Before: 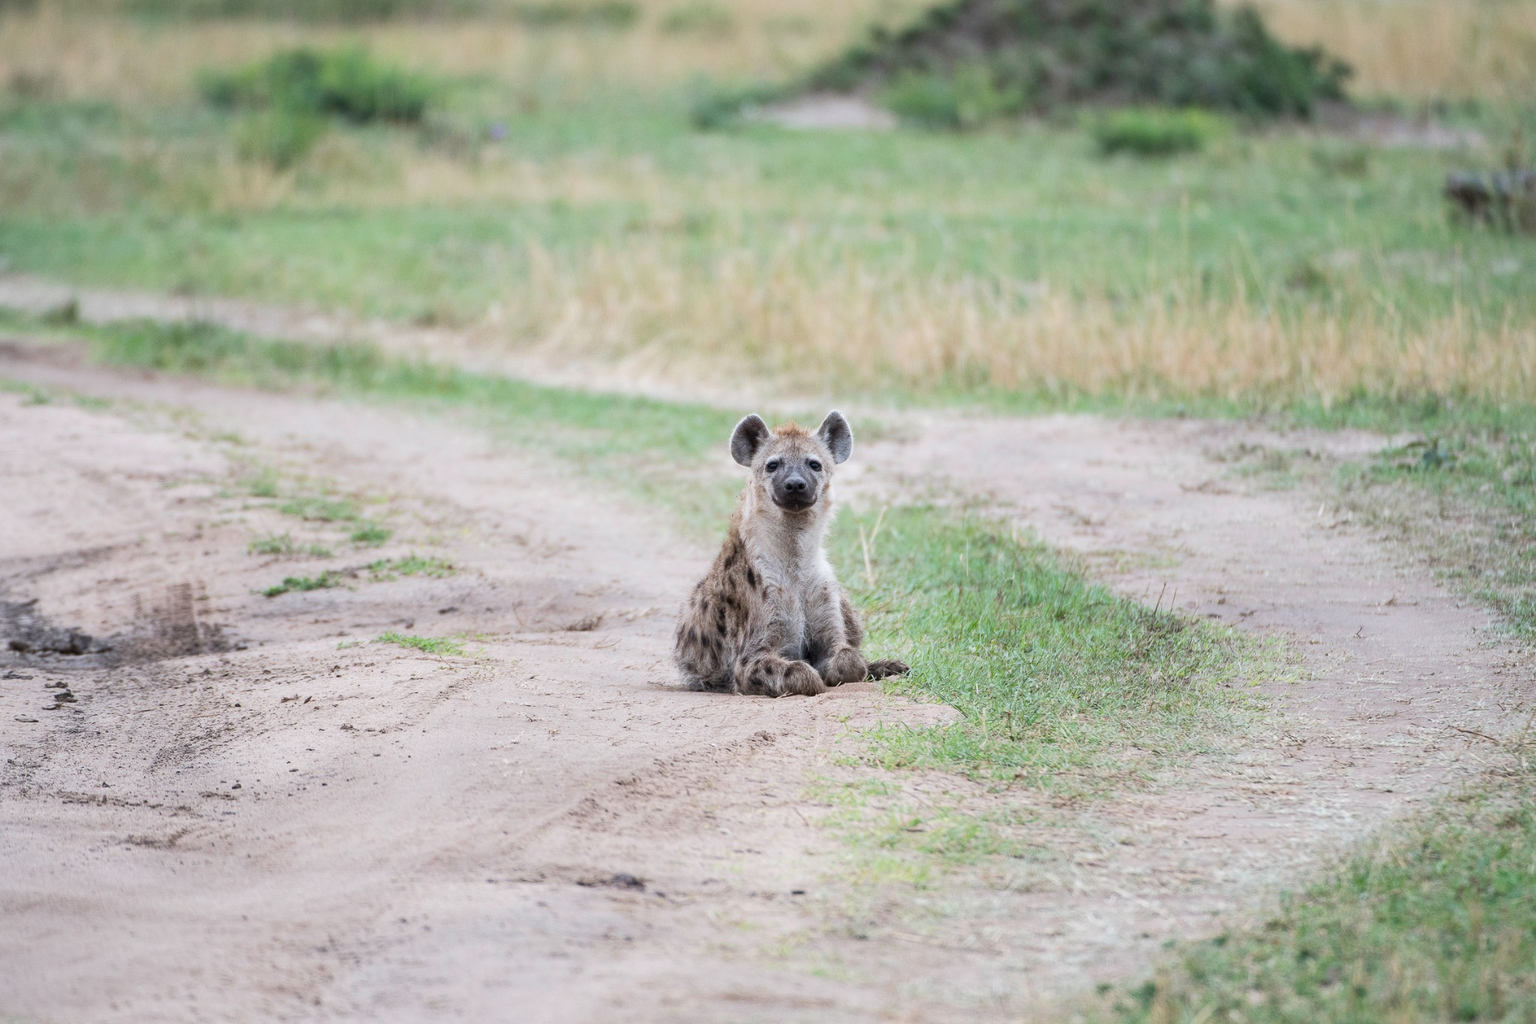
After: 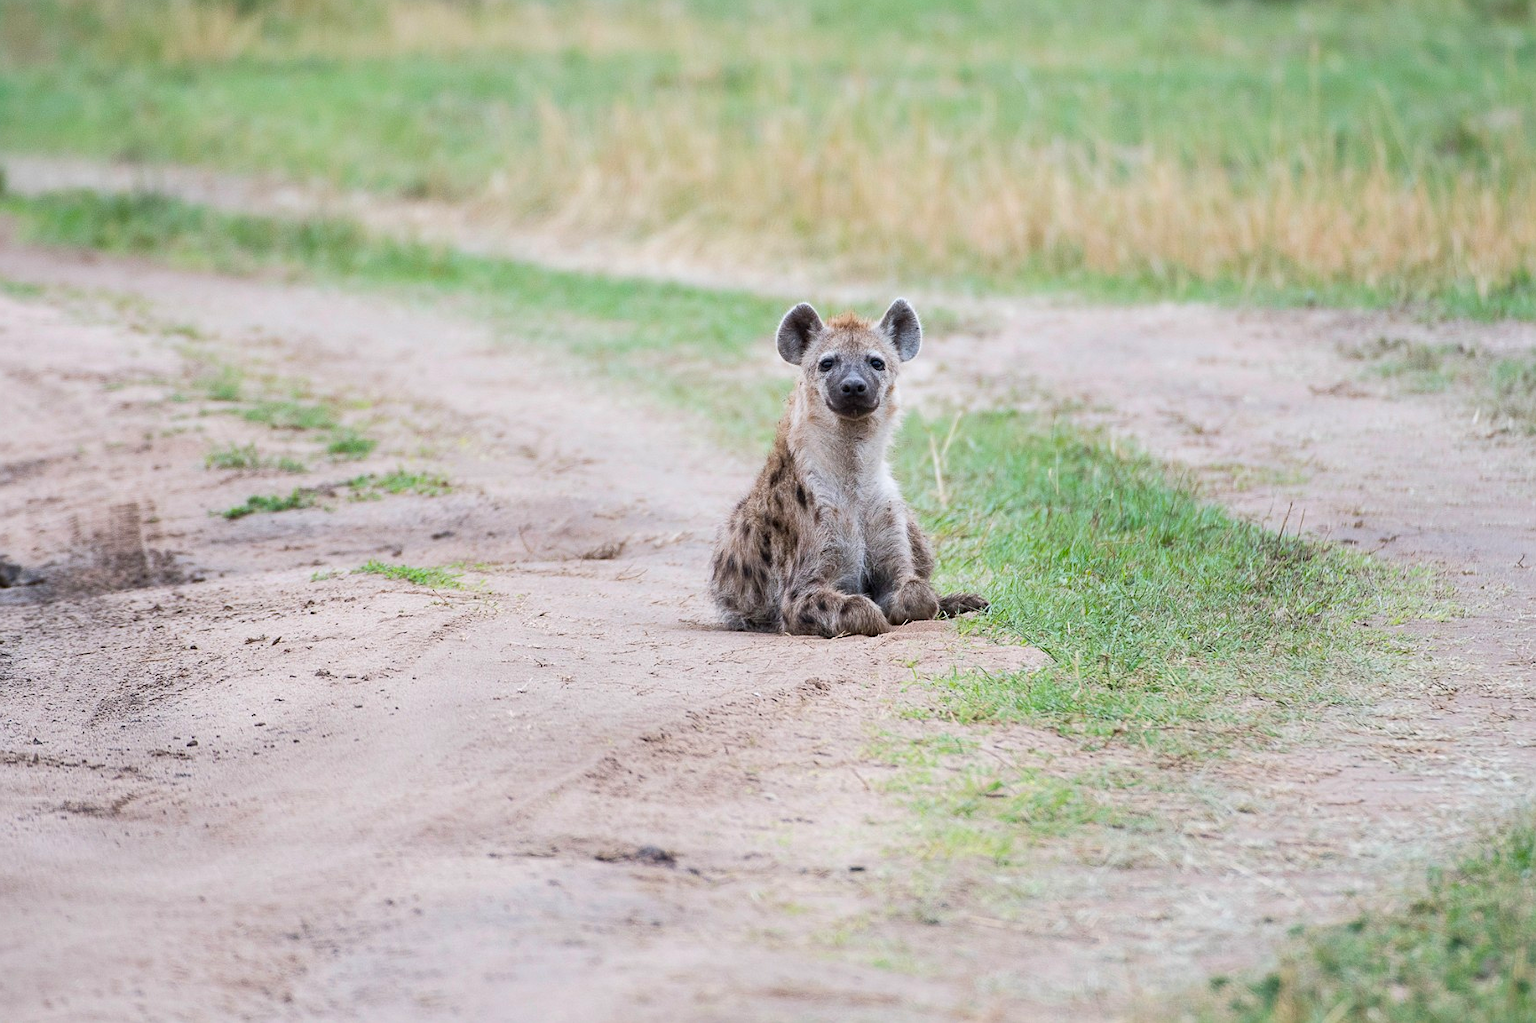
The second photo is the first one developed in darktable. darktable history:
color balance rgb: perceptual saturation grading › global saturation 25%, global vibrance 10%
sharpen: radius 1.272, amount 0.305, threshold 0
crop and rotate: left 4.842%, top 15.51%, right 10.668%
